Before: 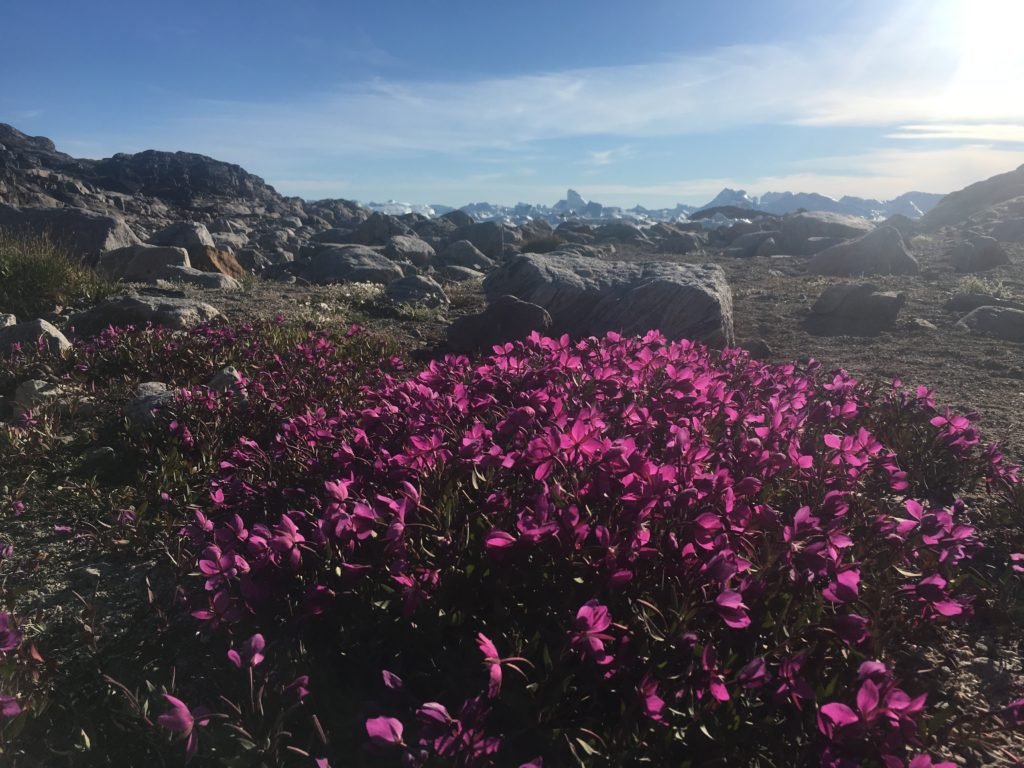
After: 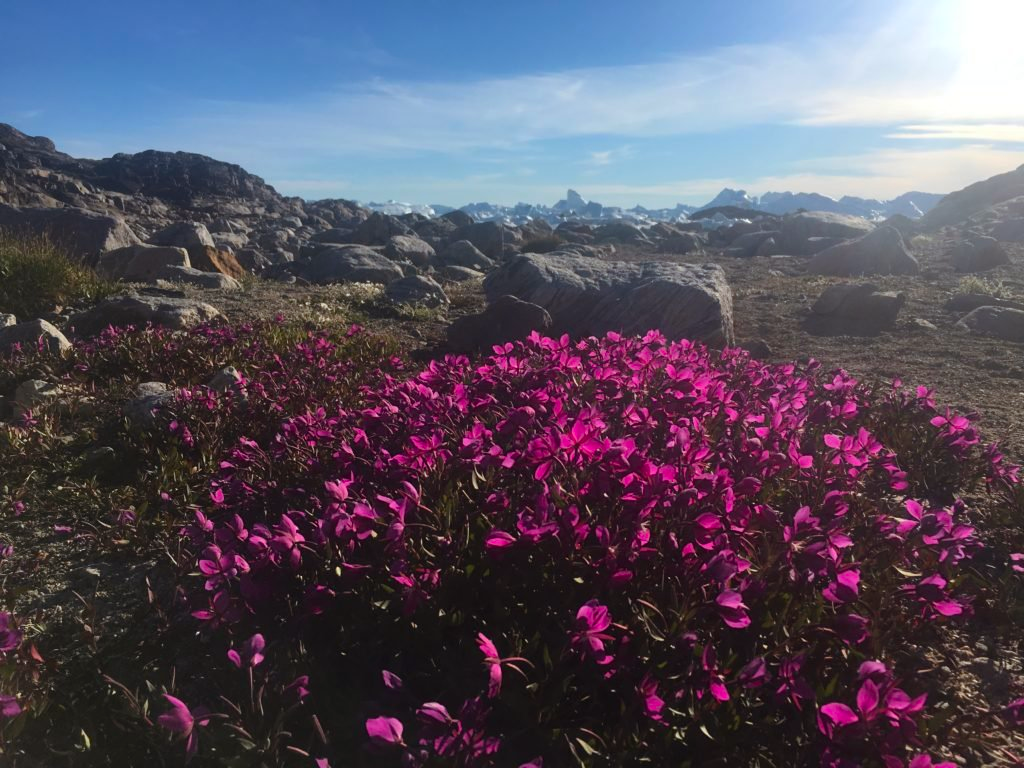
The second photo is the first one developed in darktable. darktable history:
color balance rgb: shadows lift › chroma 2.034%, shadows lift › hue 50.93°, power › hue 74.8°, perceptual saturation grading › global saturation 31.124%, global vibrance 9.159%
